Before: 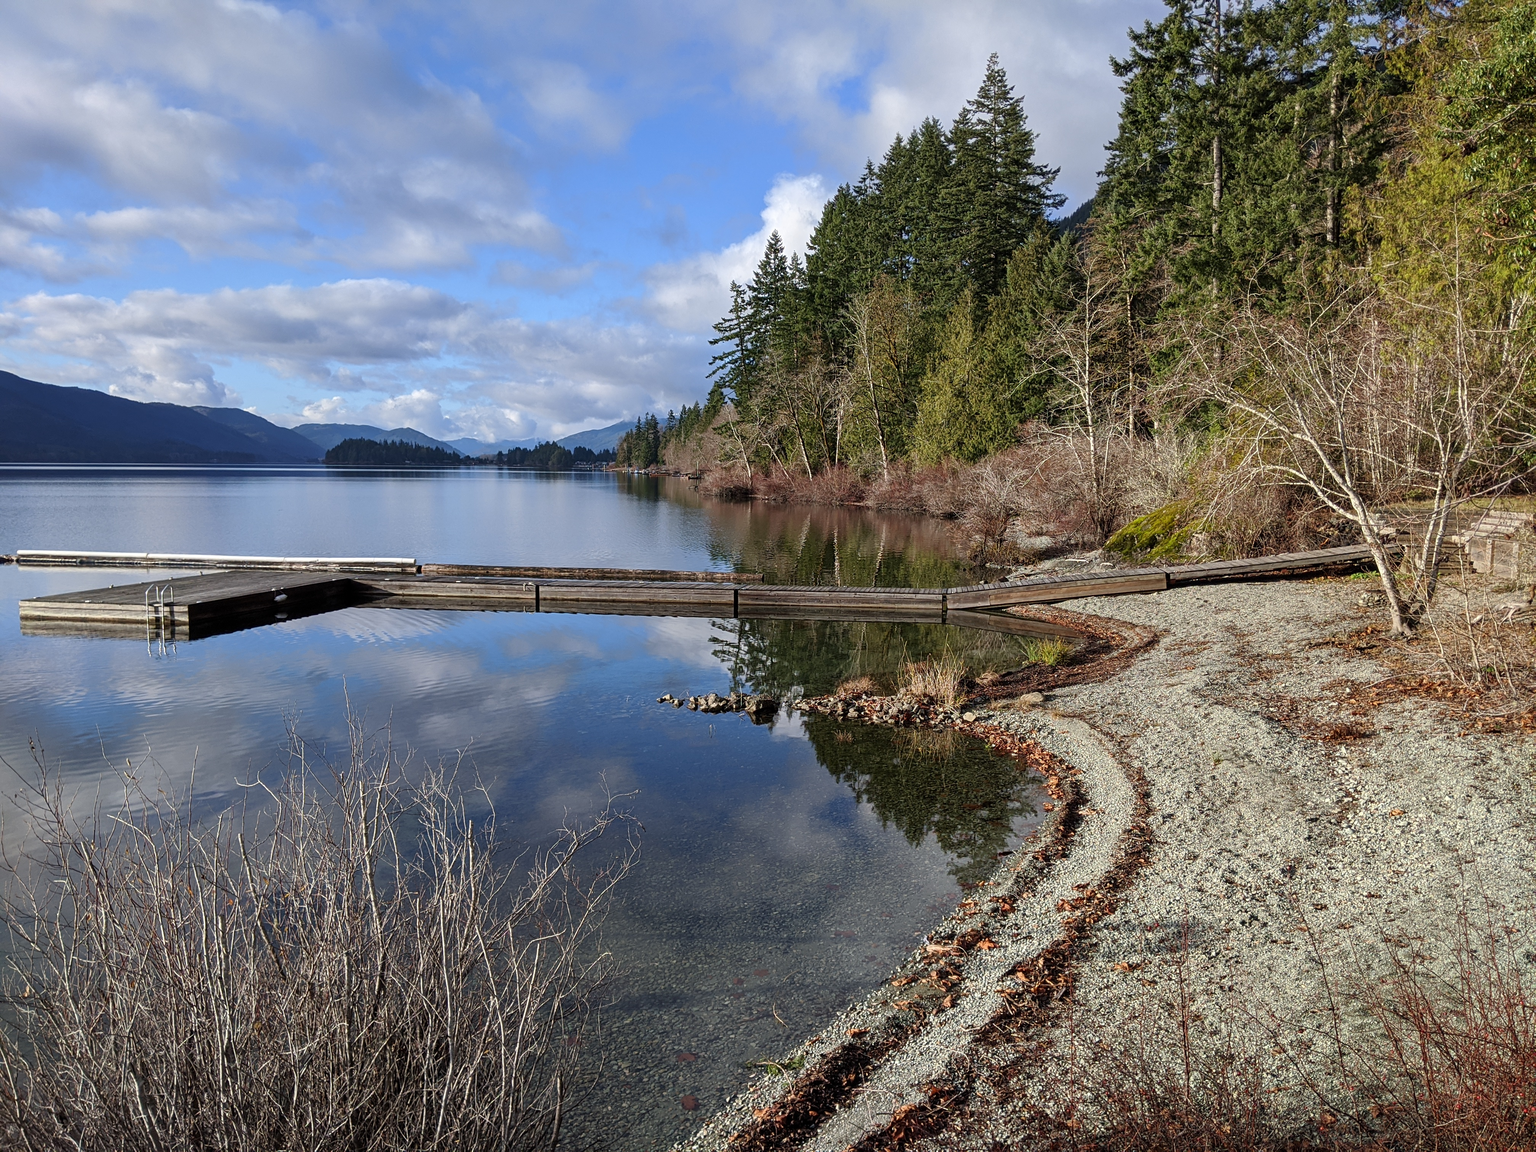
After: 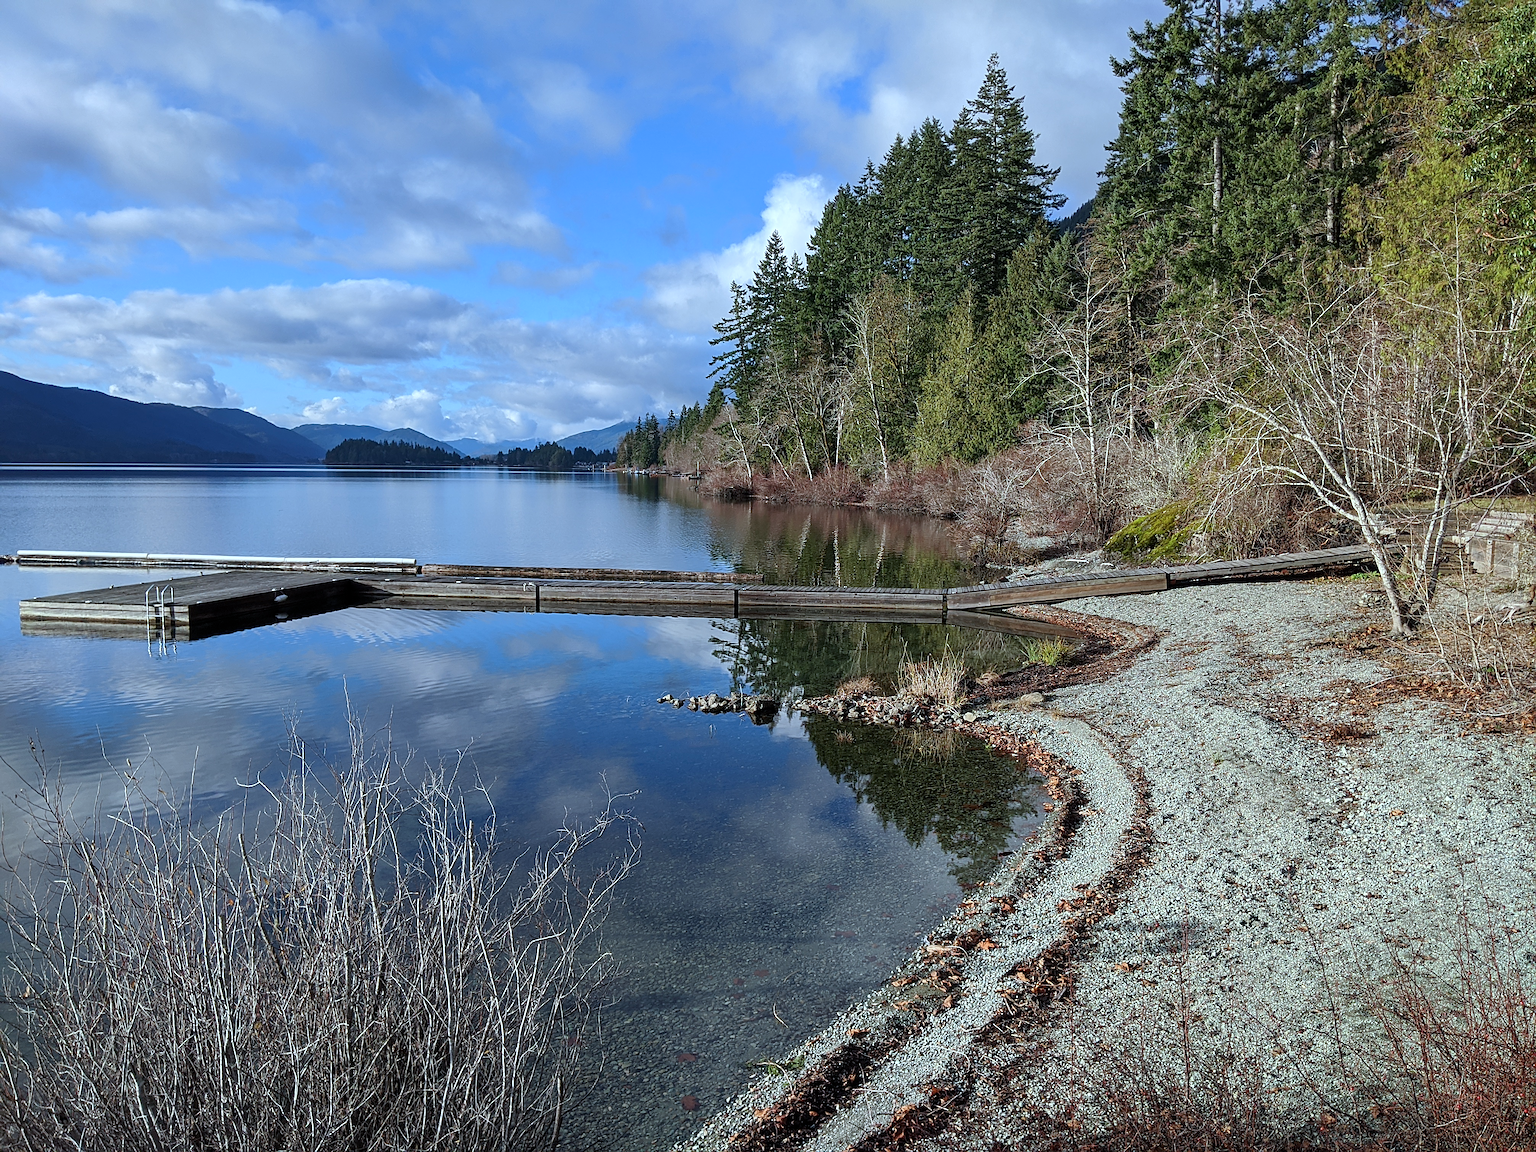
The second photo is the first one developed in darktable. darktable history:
color calibration: illuminant Planckian (black body), x 0.375, y 0.373, temperature 4117 K
sharpen: on, module defaults
